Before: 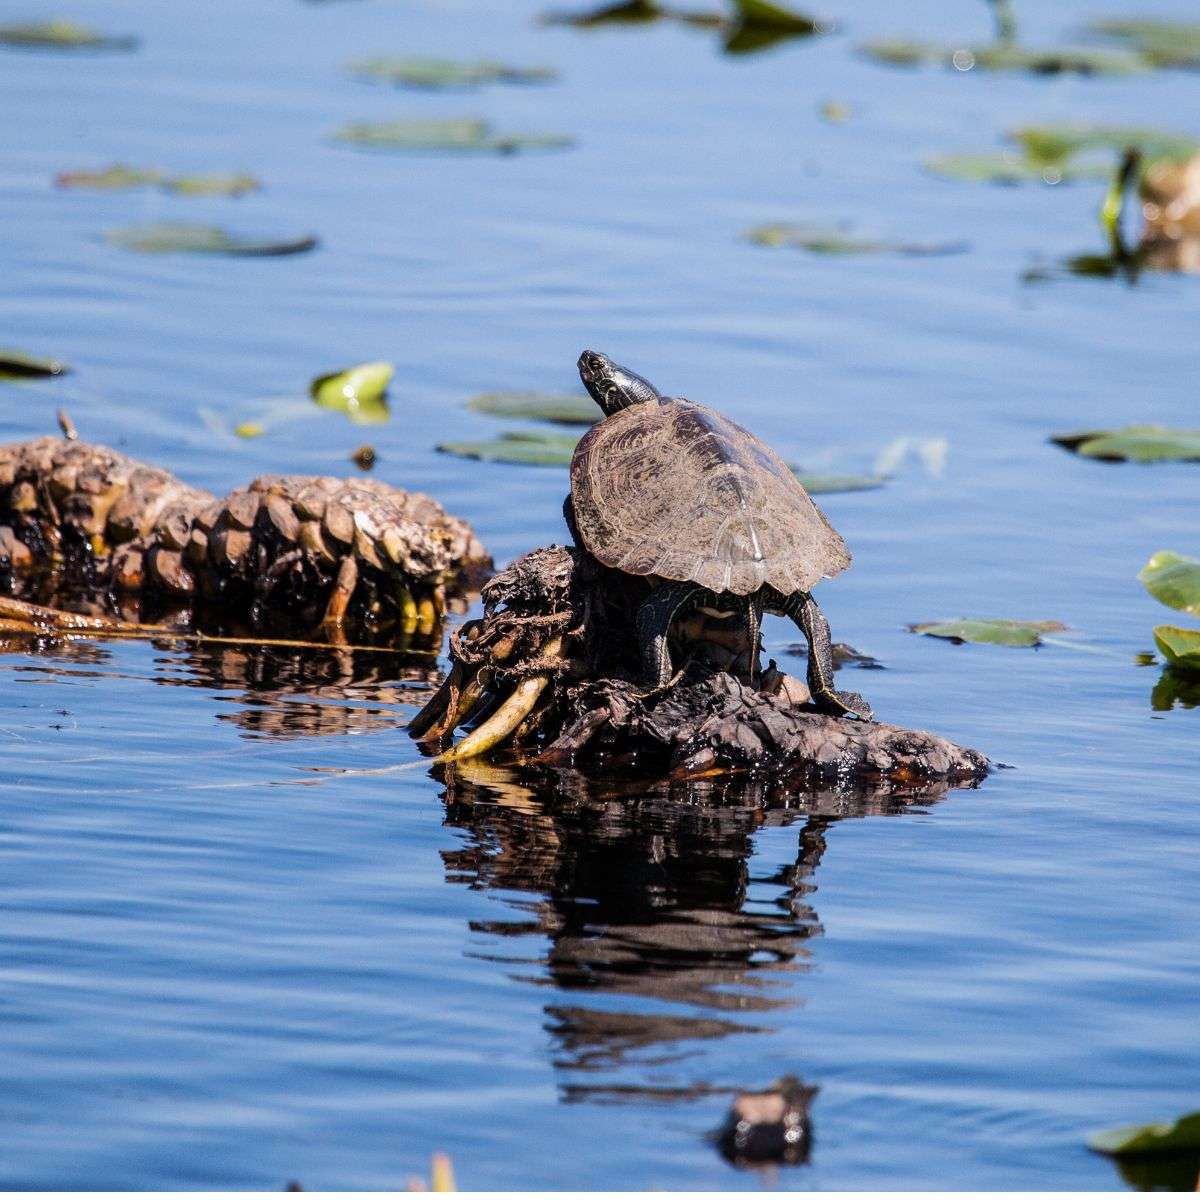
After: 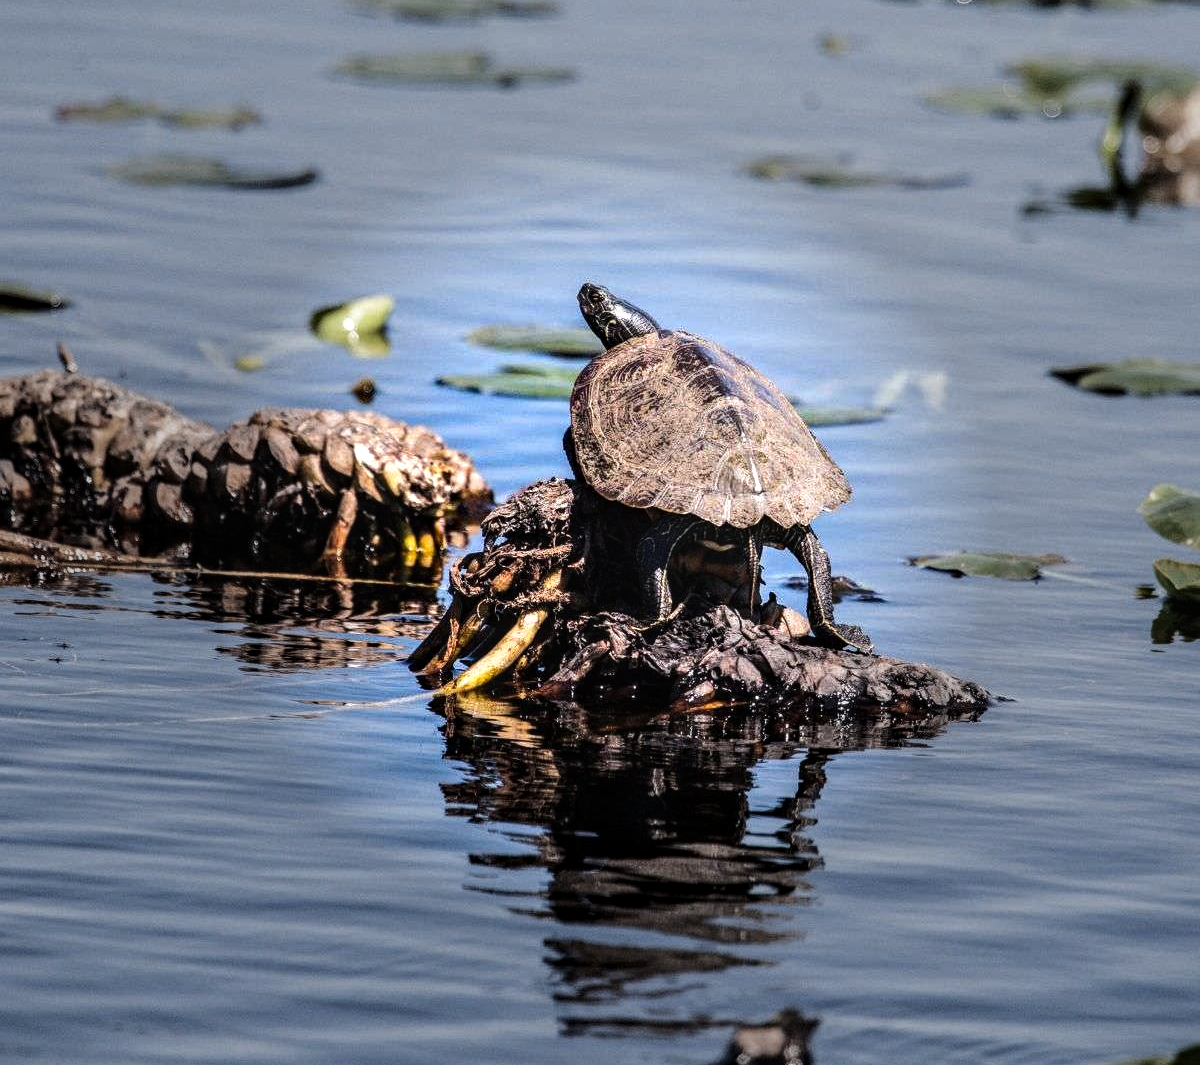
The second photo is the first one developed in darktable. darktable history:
local contrast: on, module defaults
haze removal: adaptive false
crop and rotate: top 5.609%, bottom 5.609%
vignetting: fall-off start 31.28%, fall-off radius 34.64%, brightness -0.575
tone equalizer: -8 EV -0.75 EV, -7 EV -0.7 EV, -6 EV -0.6 EV, -5 EV -0.4 EV, -3 EV 0.4 EV, -2 EV 0.6 EV, -1 EV 0.7 EV, +0 EV 0.75 EV, edges refinement/feathering 500, mask exposure compensation -1.57 EV, preserve details no
